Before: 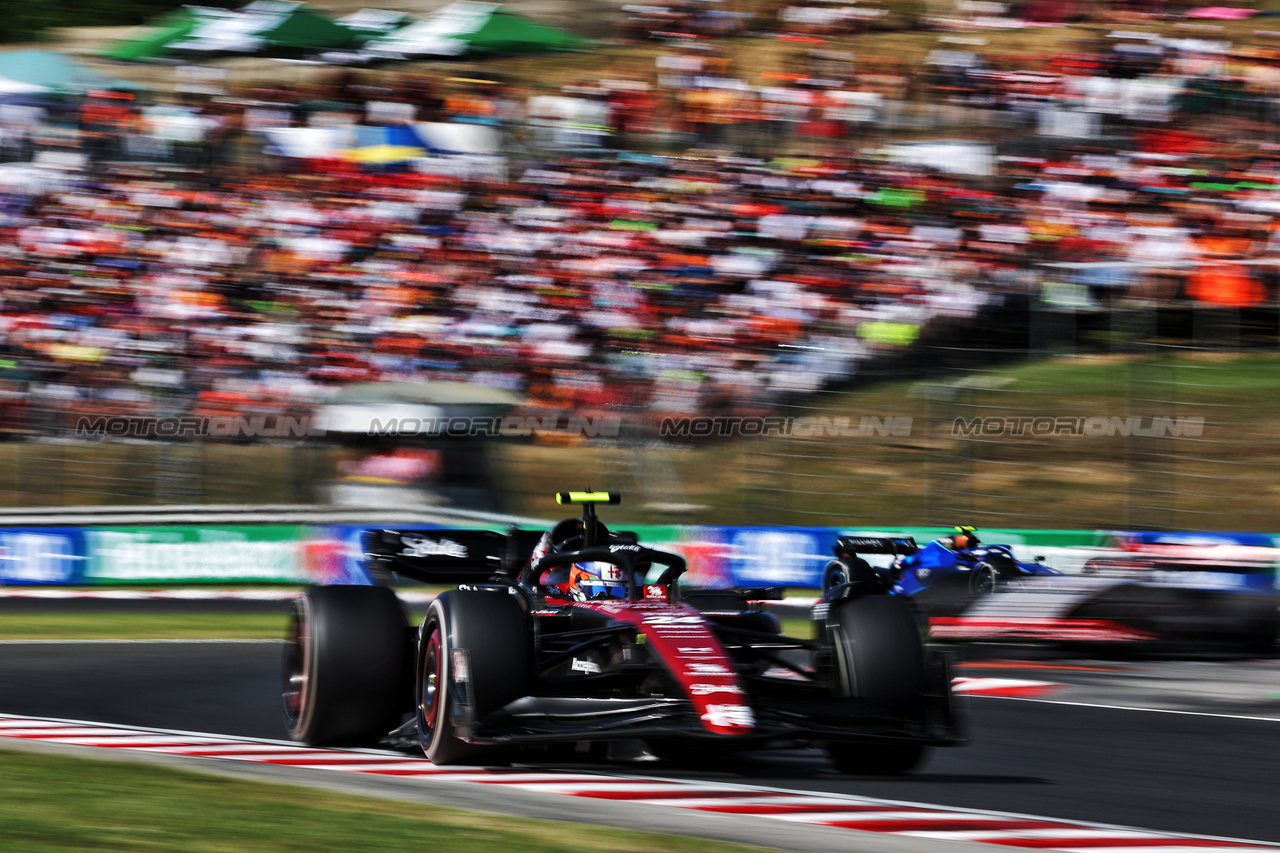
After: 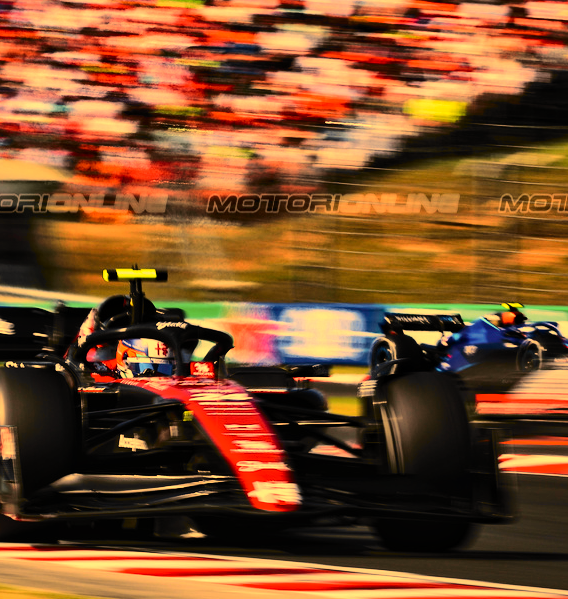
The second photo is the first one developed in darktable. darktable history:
white balance: red 1.467, blue 0.684
local contrast: mode bilateral grid, contrast 28, coarseness 16, detail 115%, midtone range 0.2
tone curve: curves: ch0 [(0, 0.01) (0.097, 0.07) (0.204, 0.173) (0.447, 0.517) (0.539, 0.624) (0.733, 0.791) (0.879, 0.898) (1, 0.98)]; ch1 [(0, 0) (0.393, 0.415) (0.447, 0.448) (0.485, 0.494) (0.523, 0.509) (0.545, 0.541) (0.574, 0.561) (0.648, 0.674) (1, 1)]; ch2 [(0, 0) (0.369, 0.388) (0.449, 0.431) (0.499, 0.5) (0.521, 0.51) (0.53, 0.54) (0.564, 0.569) (0.674, 0.735) (1, 1)], color space Lab, independent channels, preserve colors none
crop: left 35.432%, top 26.233%, right 20.145%, bottom 3.432%
